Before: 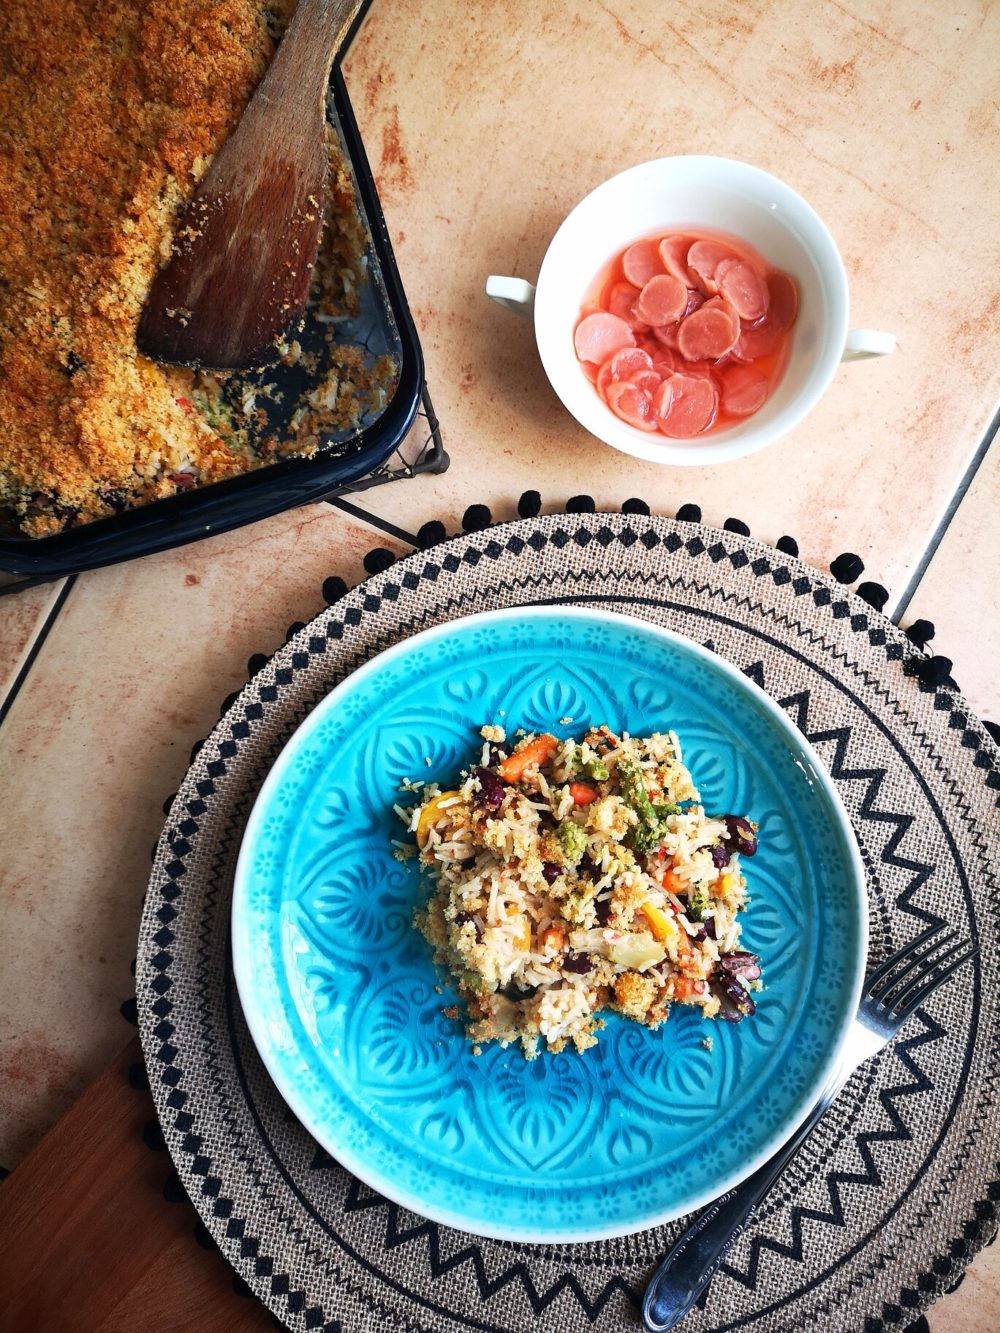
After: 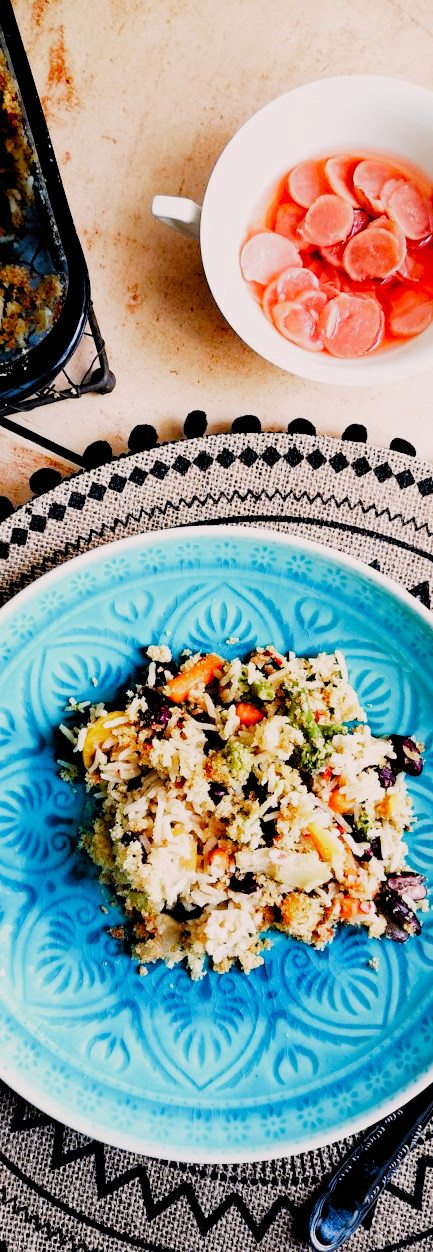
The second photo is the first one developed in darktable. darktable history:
white balance: emerald 1
exposure: black level correction 0, exposure 0.5 EV, compensate highlight preservation false
filmic rgb: black relative exposure -2.85 EV, white relative exposure 4.56 EV, hardness 1.77, contrast 1.25, preserve chrominance no, color science v5 (2021)
crop: left 33.452%, top 6.025%, right 23.155%
color correction: highlights a* 3.22, highlights b* 1.93, saturation 1.19
